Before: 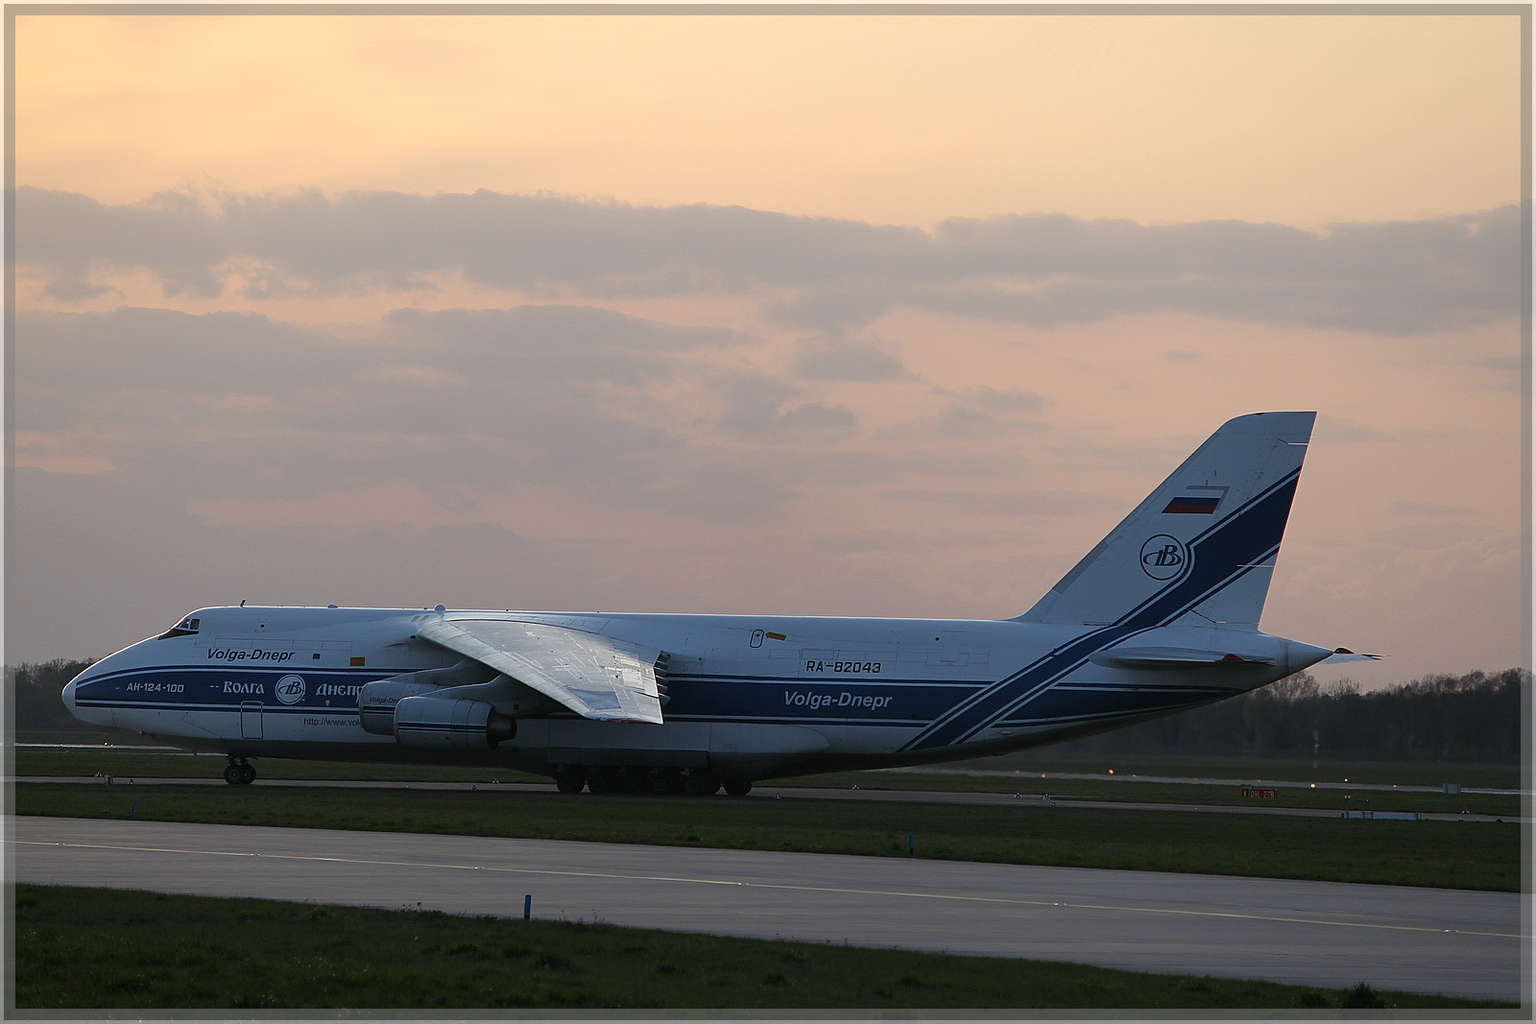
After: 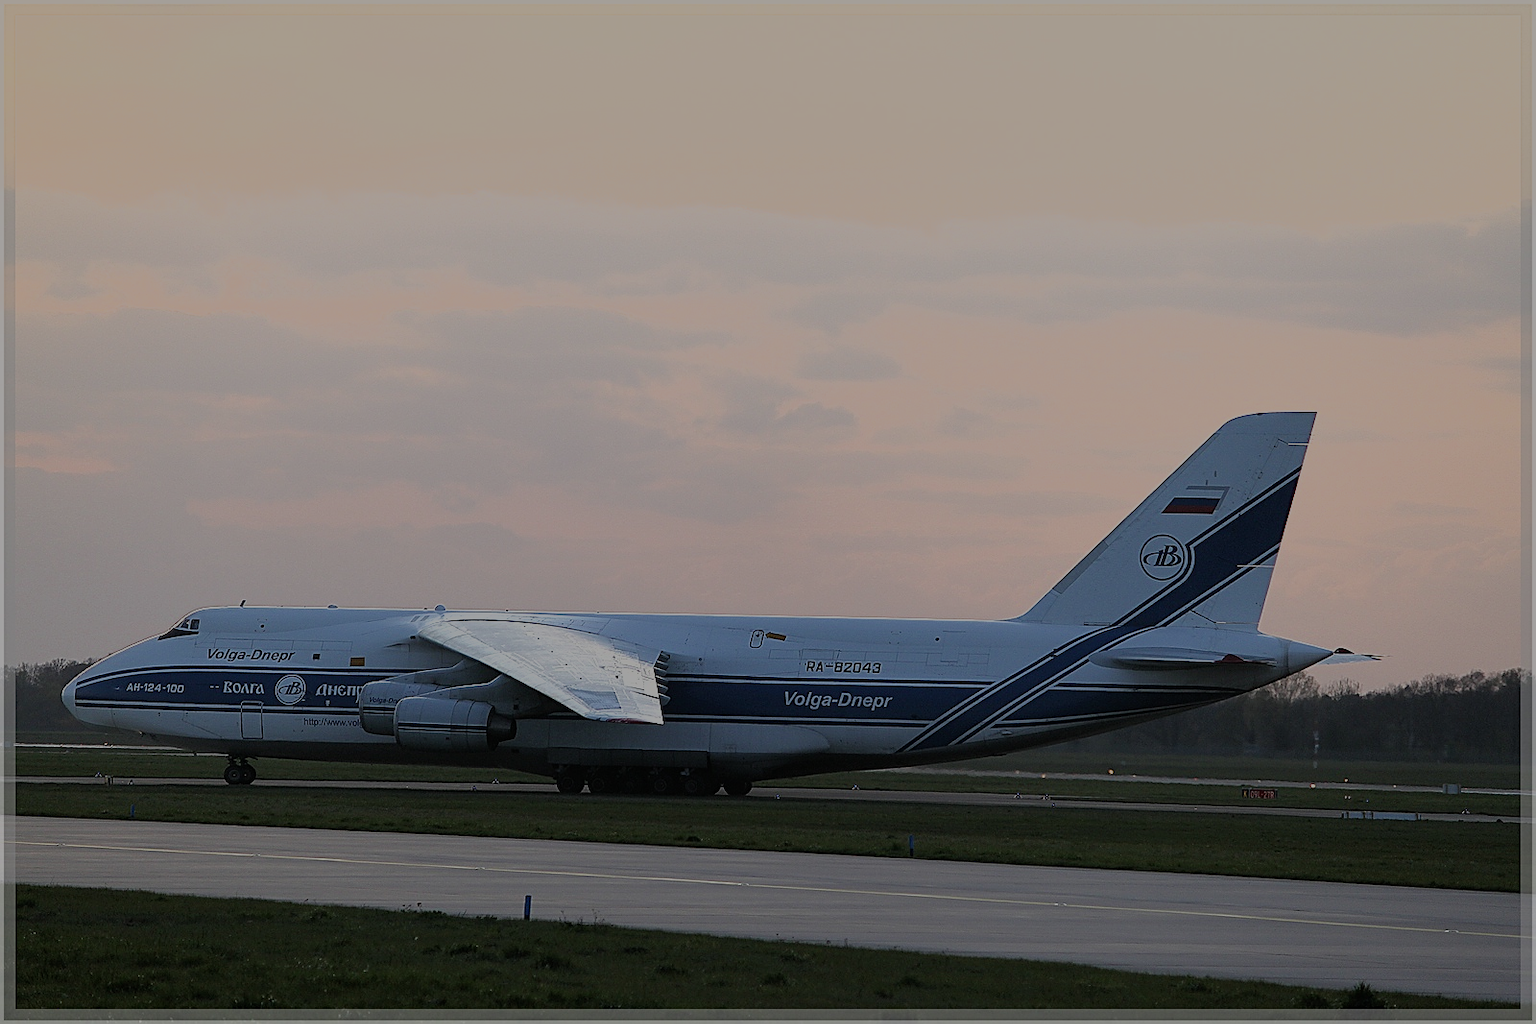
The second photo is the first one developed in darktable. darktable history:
sharpen: on, module defaults
filmic rgb: black relative exposure -13.14 EV, white relative exposure 4.04 EV, threshold 2.99 EV, target white luminance 85.05%, hardness 6.28, latitude 43.1%, contrast 0.855, shadows ↔ highlights balance 9.31%, enable highlight reconstruction true
